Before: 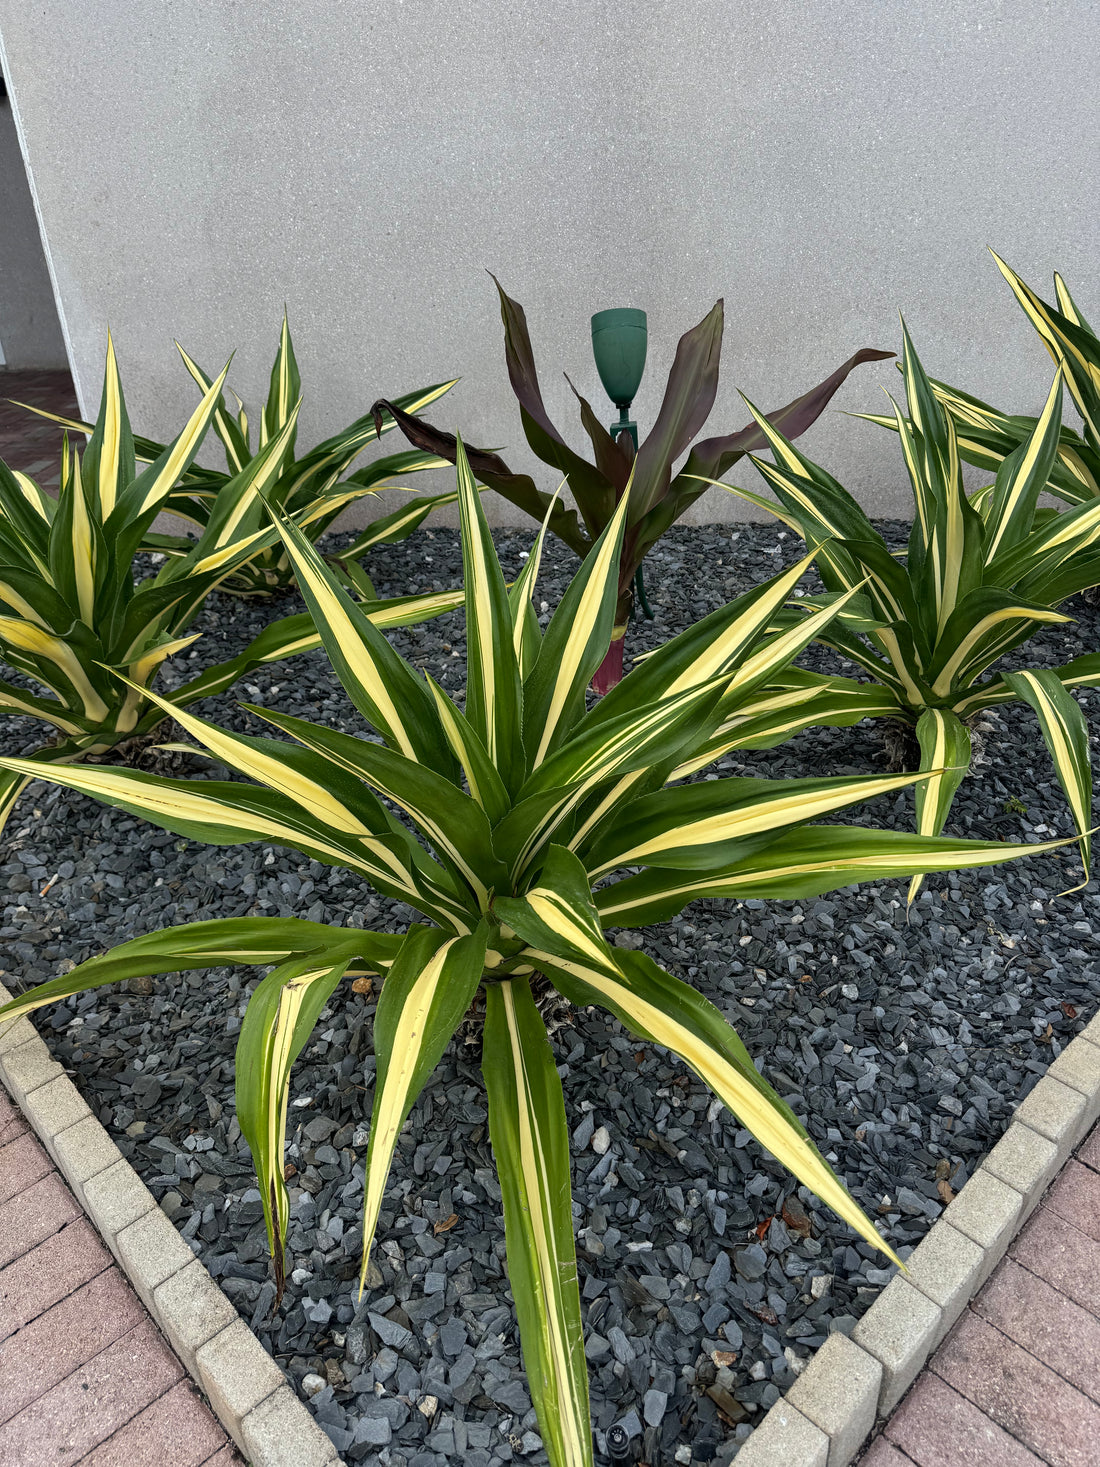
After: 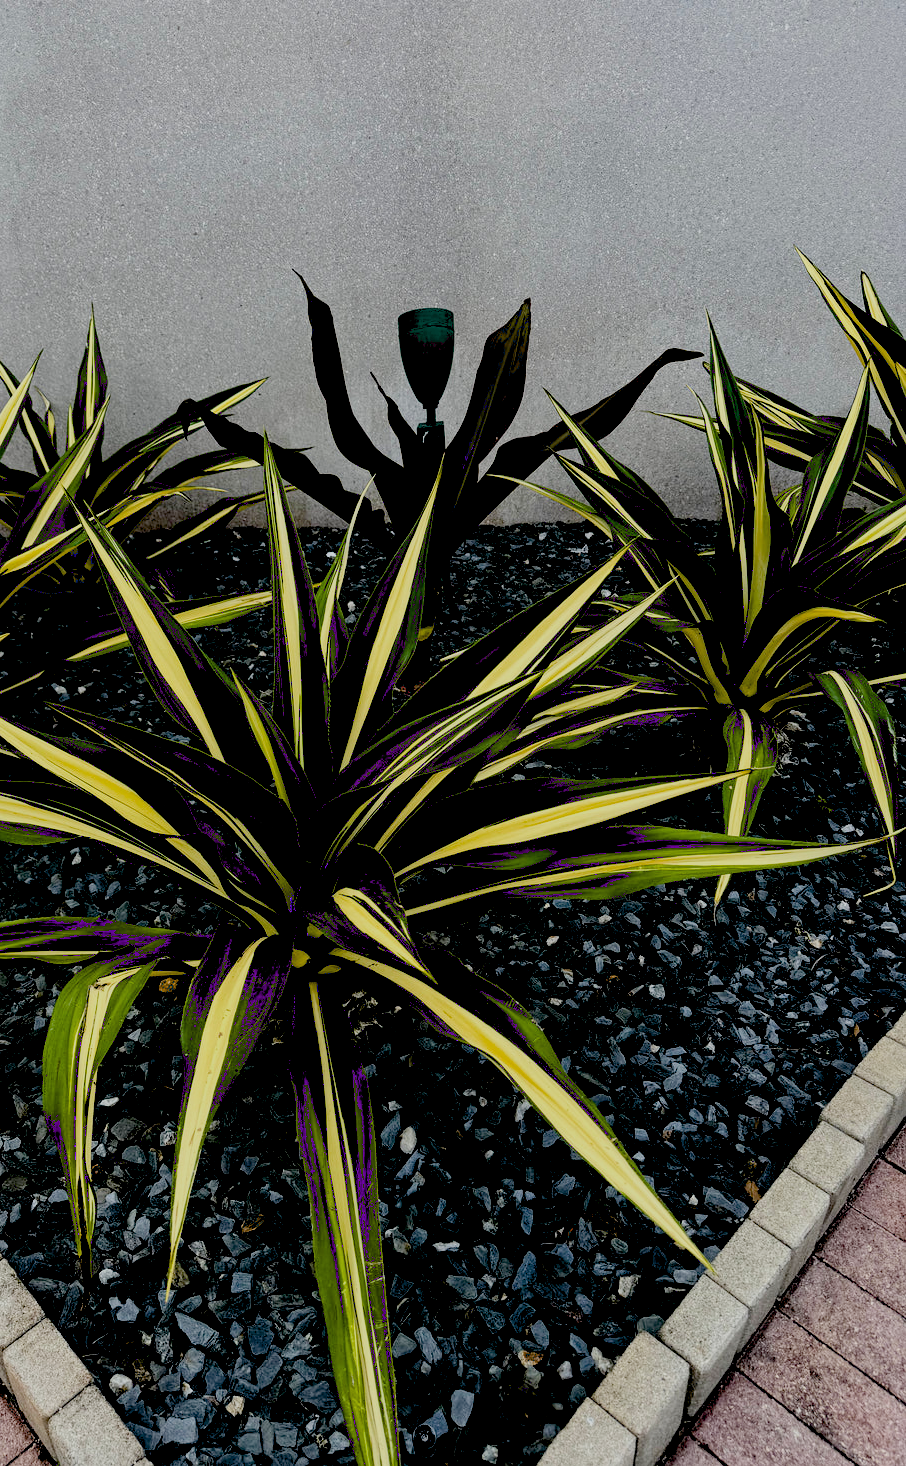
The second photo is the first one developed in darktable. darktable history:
filmic rgb: black relative exposure -7.65 EV, white relative exposure 4.56 EV, hardness 3.61, contrast in shadows safe
crop: left 17.575%, bottom 0.021%
local contrast: mode bilateral grid, contrast 21, coarseness 50, detail 119%, midtone range 0.2
exposure: black level correction 0.1, exposure -0.088 EV, compensate highlight preservation false
